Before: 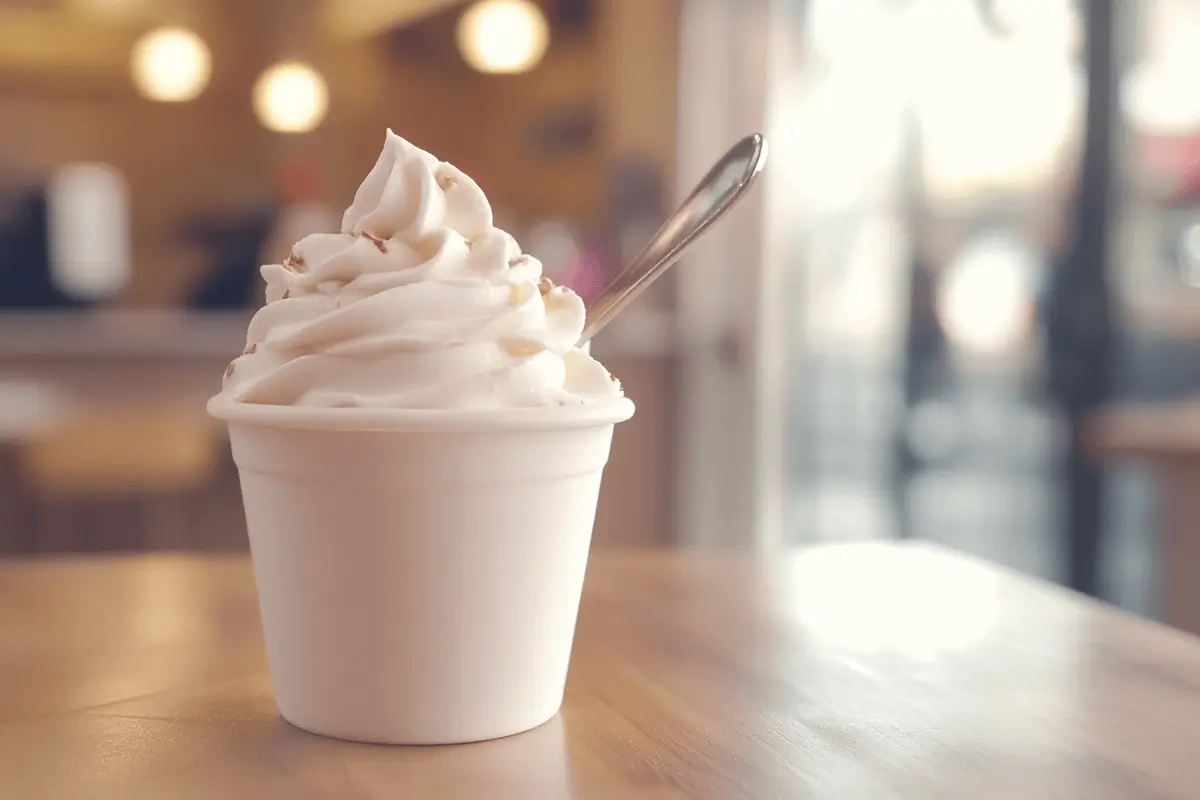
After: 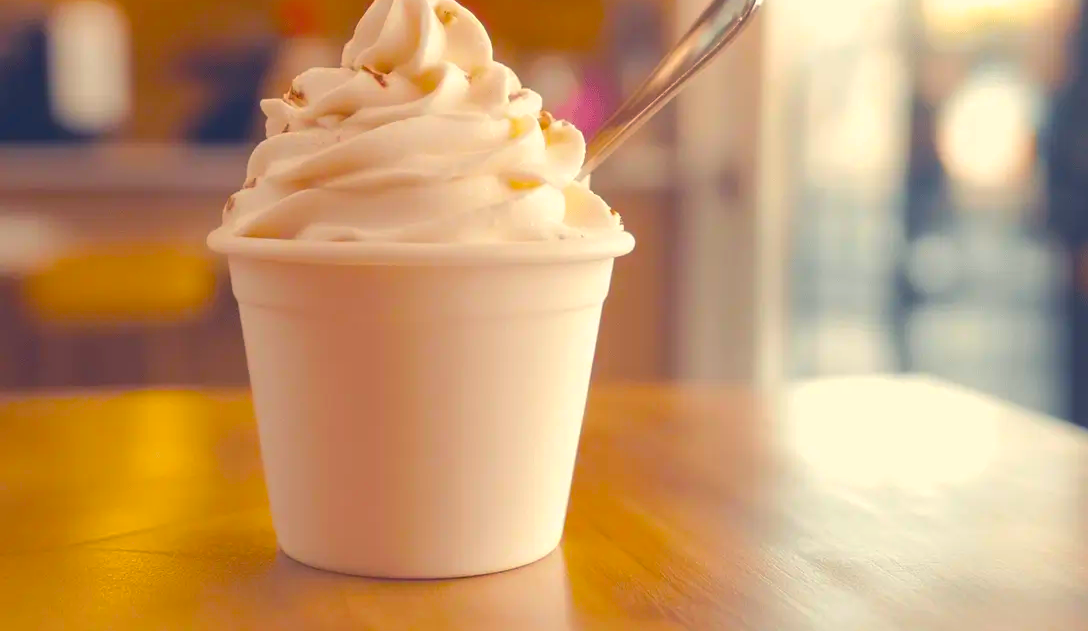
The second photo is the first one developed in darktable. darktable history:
exposure: compensate highlight preservation false
crop: top 20.78%, right 9.324%, bottom 0.297%
color balance rgb: power › hue 310.78°, highlights gain › chroma 2.091%, highlights gain › hue 74.5°, global offset › luminance 0.477%, perceptual saturation grading › global saturation 99.759%, global vibrance 20%
